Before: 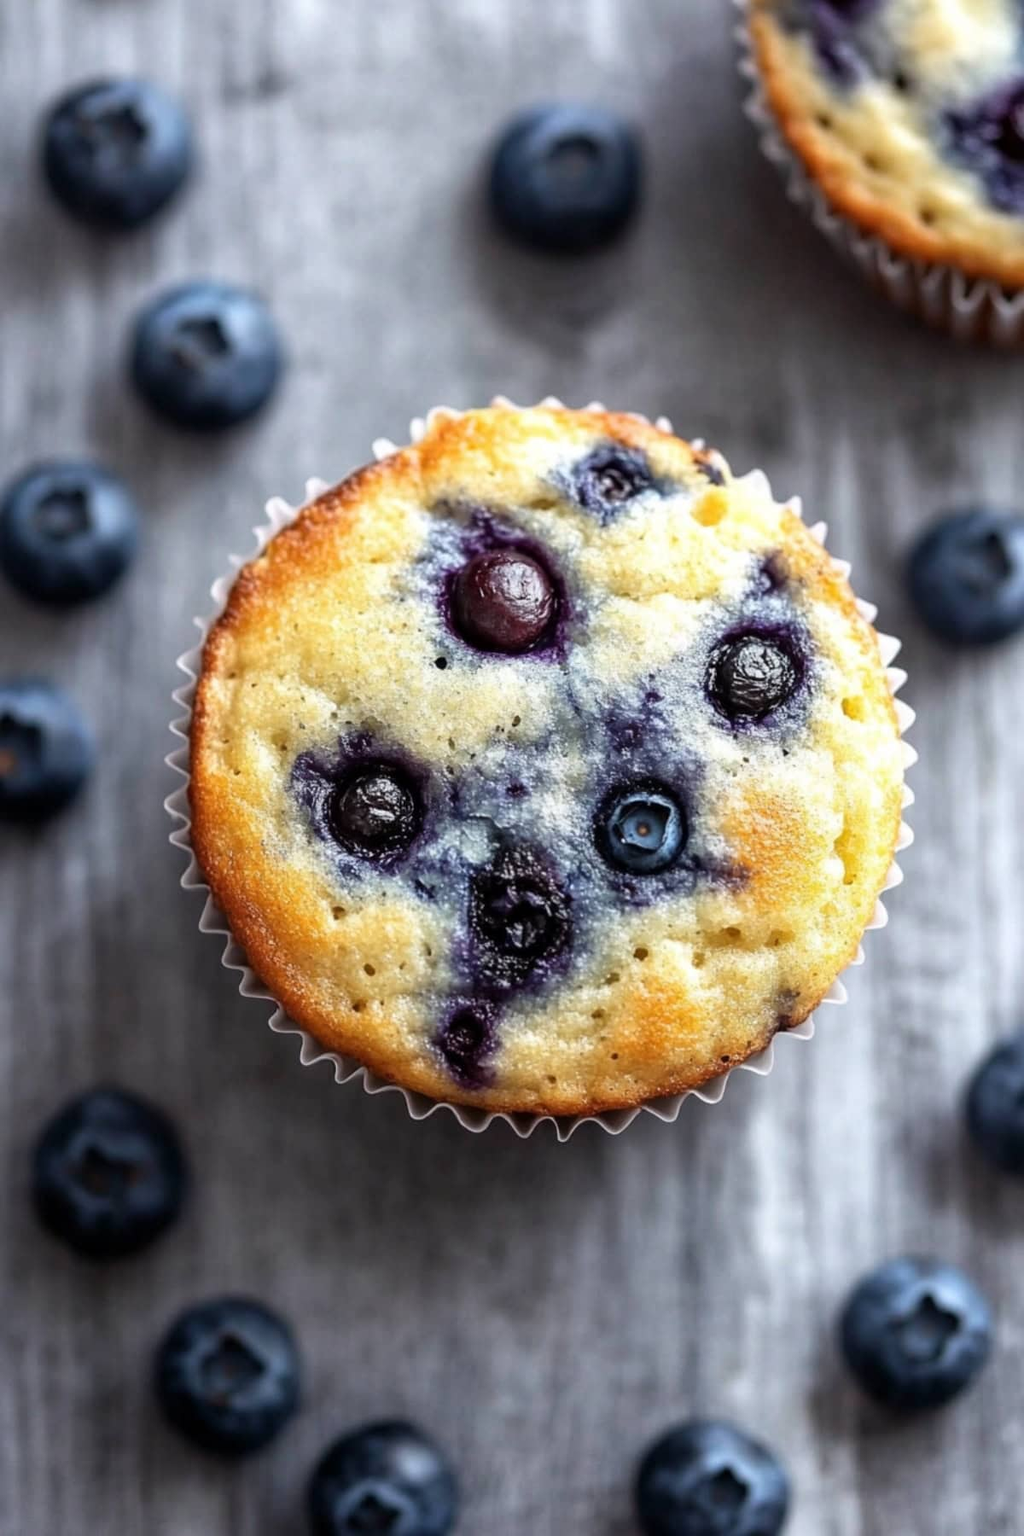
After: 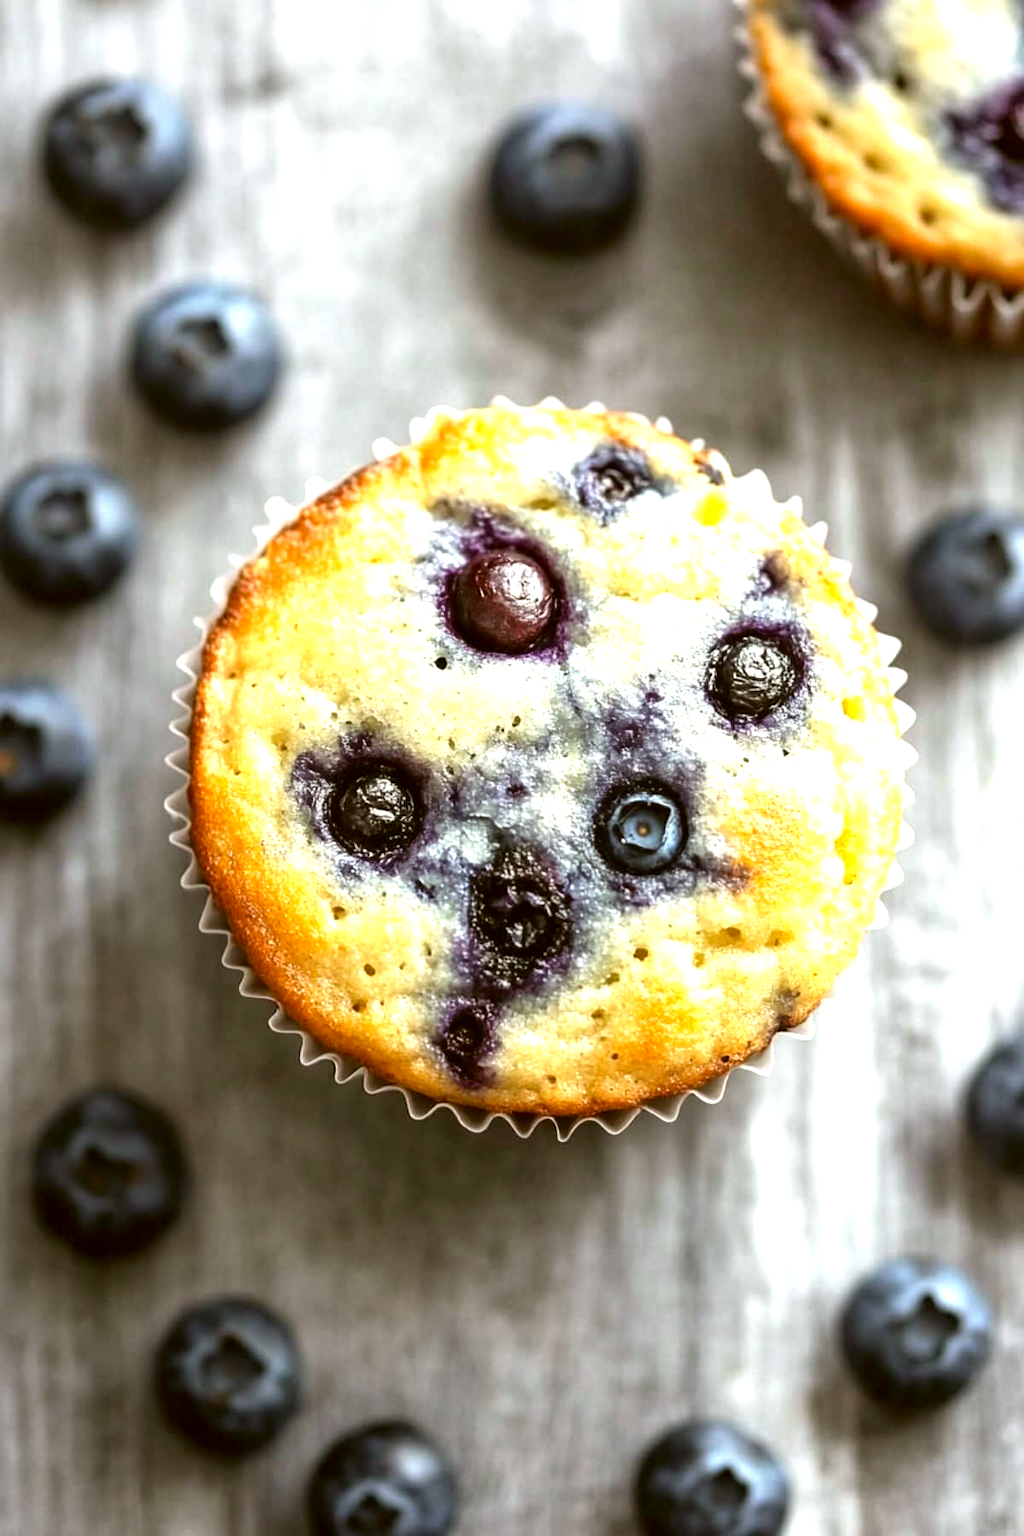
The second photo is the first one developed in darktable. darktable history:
exposure: black level correction 0, exposure 0.699 EV, compensate highlight preservation false
color correction: highlights a* -1.49, highlights b* 10.01, shadows a* 0.249, shadows b* 19.17
levels: levels [0, 0.476, 0.951]
